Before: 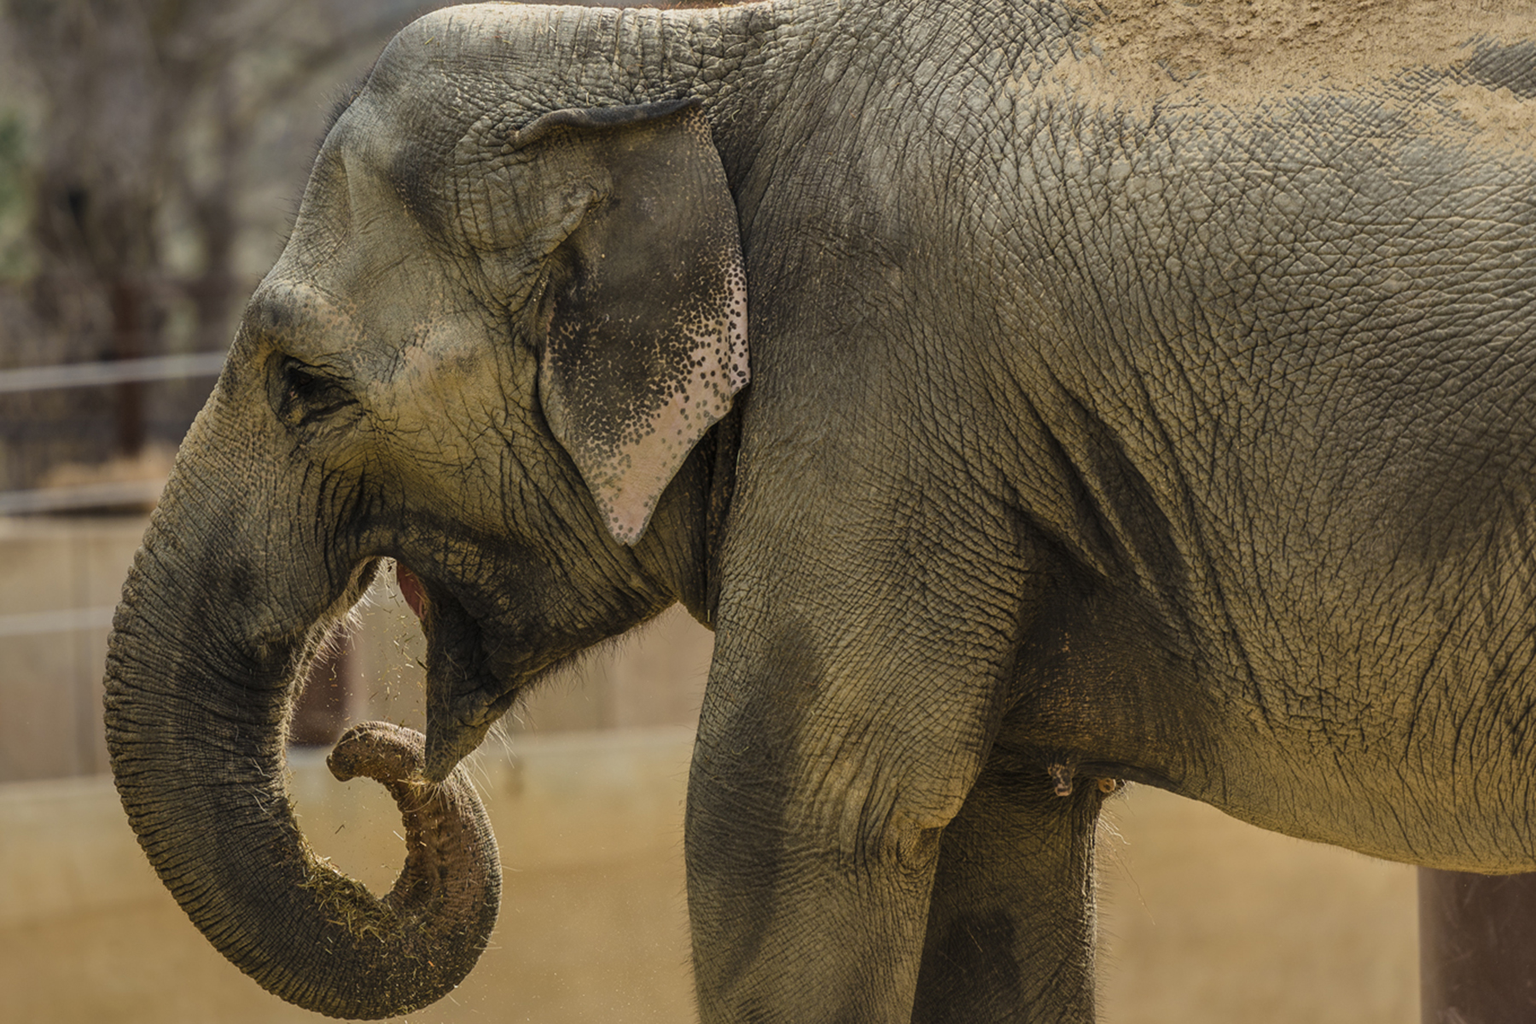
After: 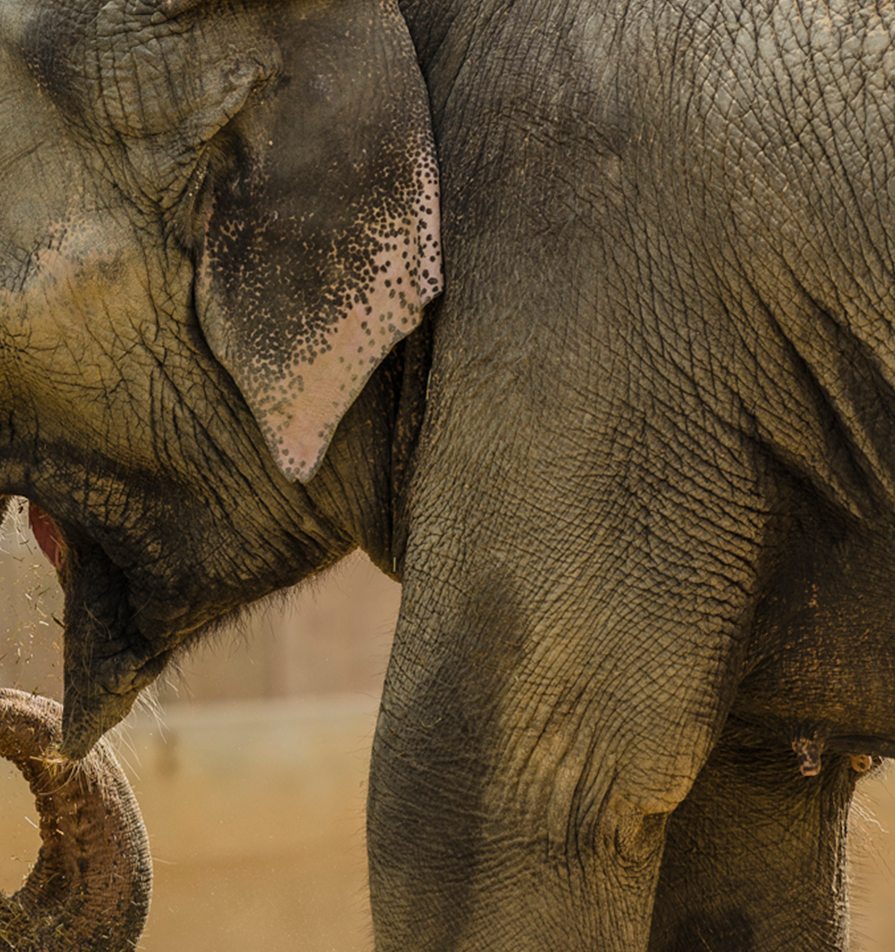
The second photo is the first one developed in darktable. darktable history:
crop and rotate: angle 0.023°, left 24.256%, top 13.081%, right 25.937%, bottom 7.511%
tone equalizer: -8 EV 0.066 EV, edges refinement/feathering 500, mask exposure compensation -1.57 EV, preserve details no
